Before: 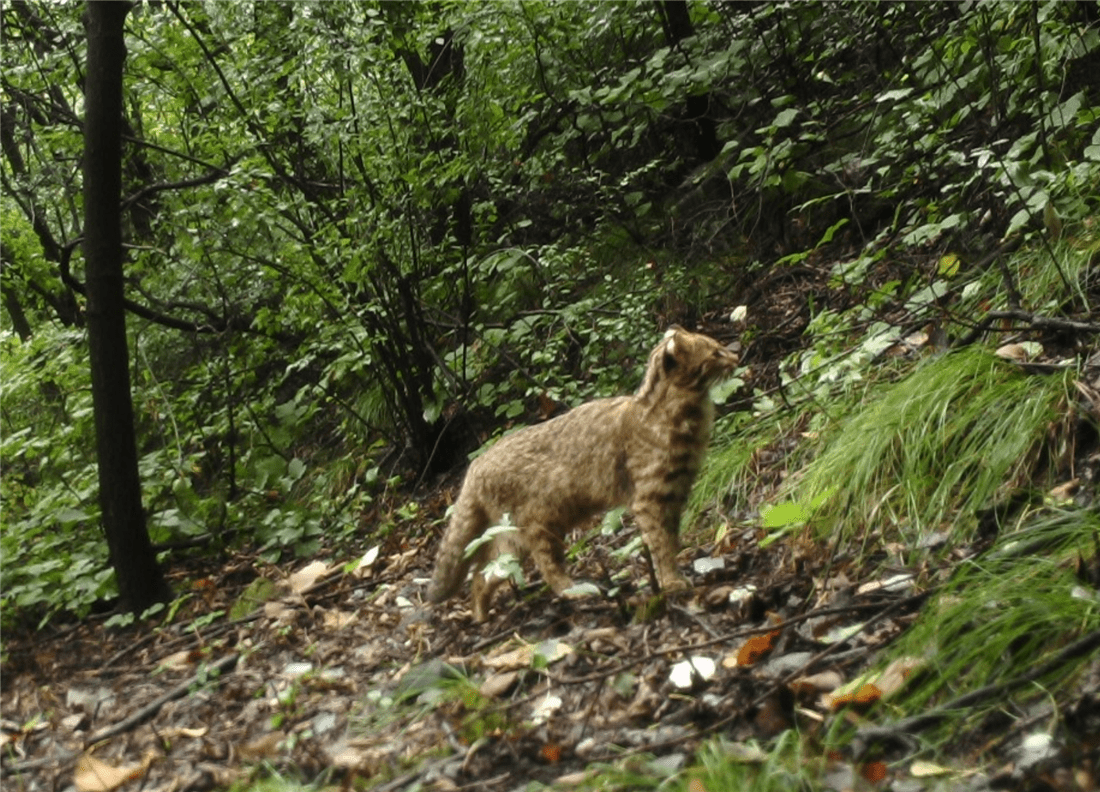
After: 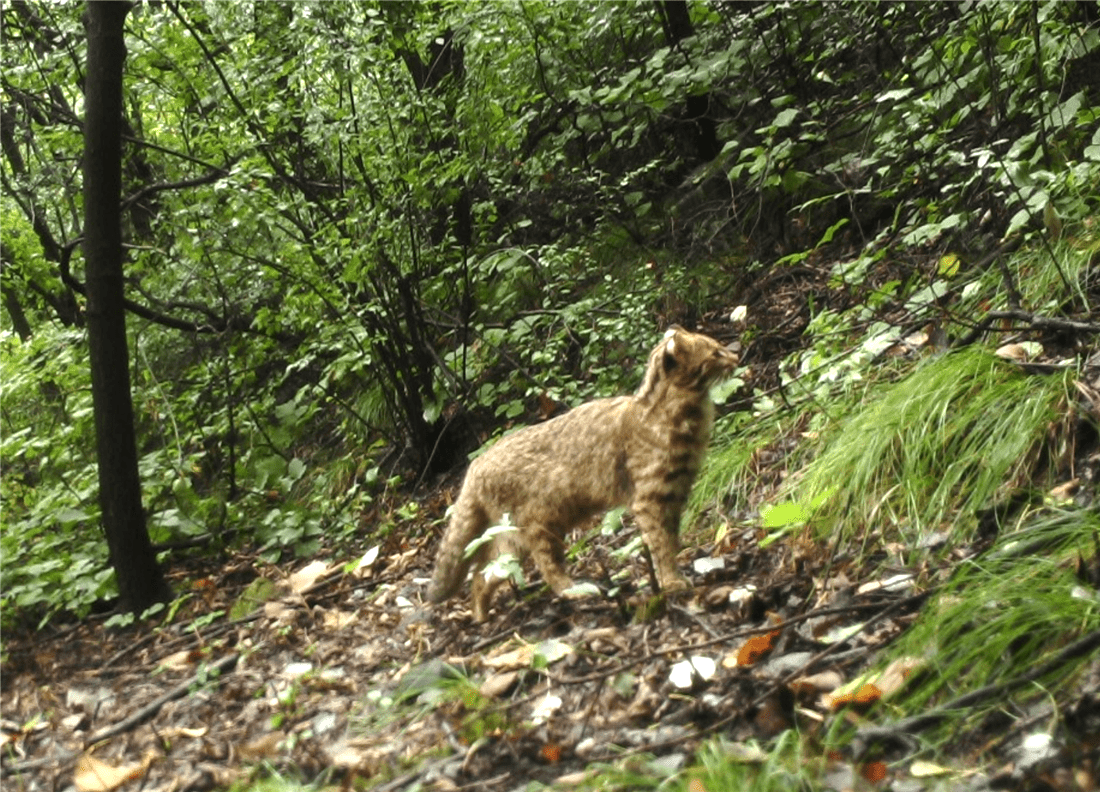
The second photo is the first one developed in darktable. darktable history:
exposure: exposure 0.639 EV, compensate highlight preservation false
